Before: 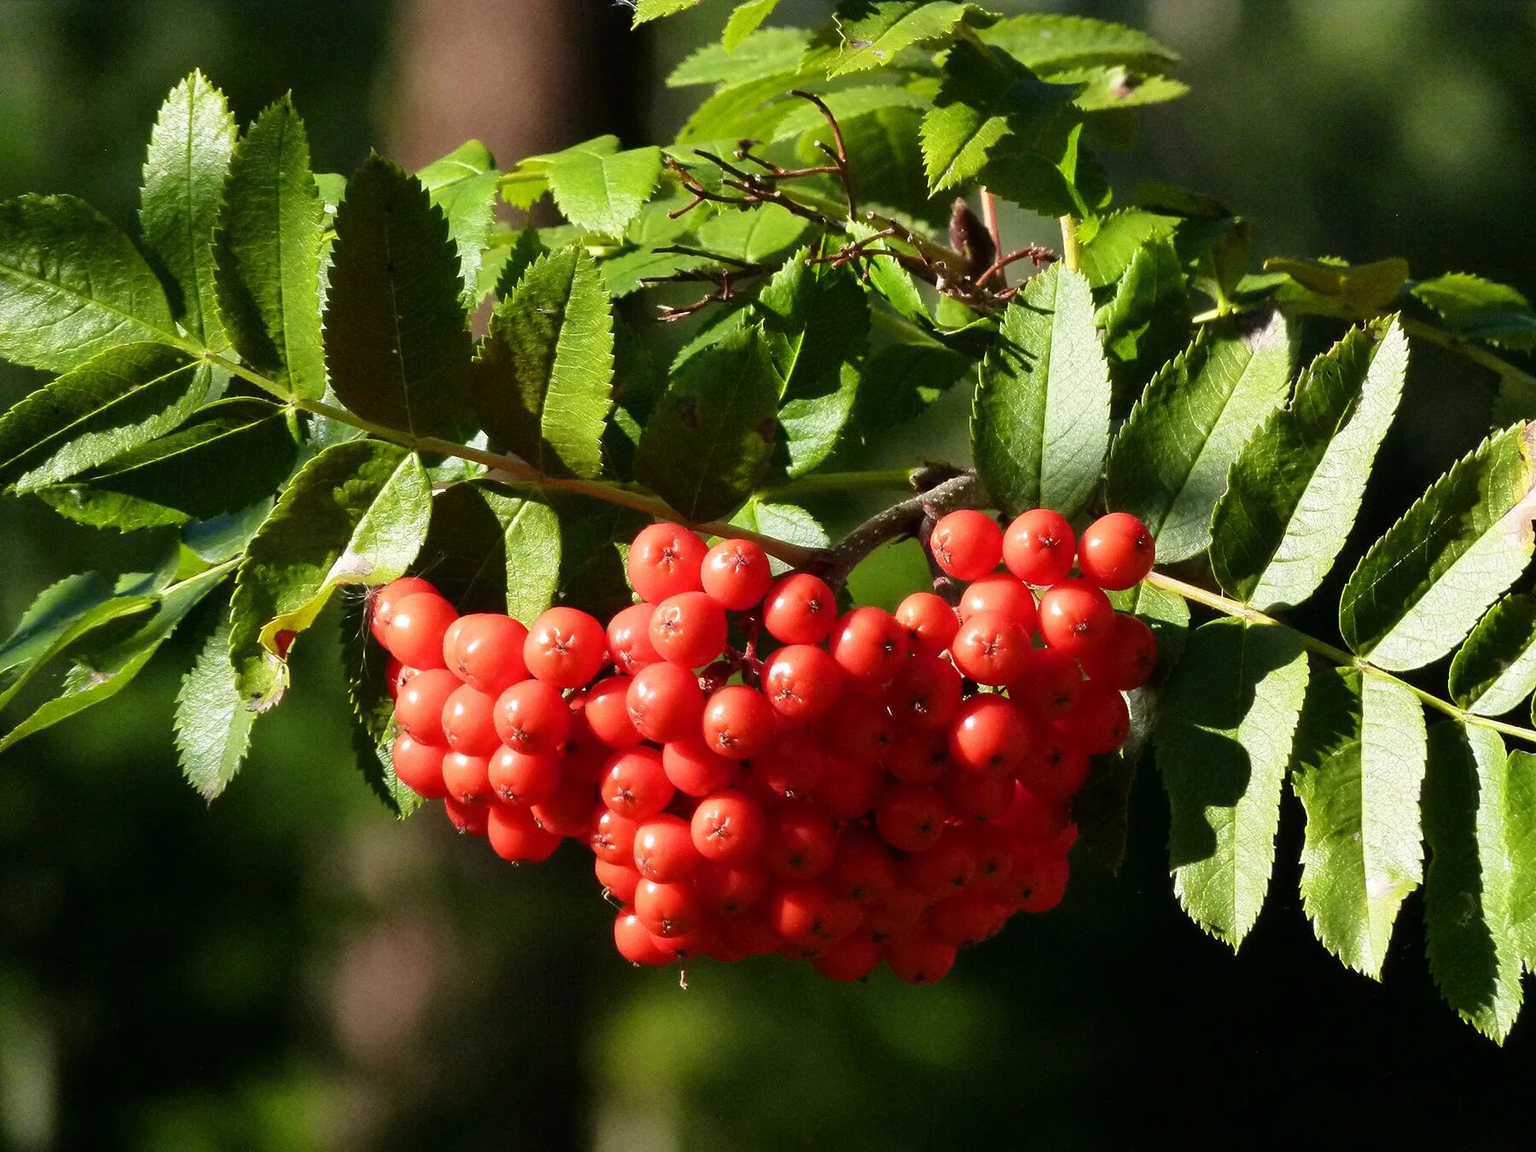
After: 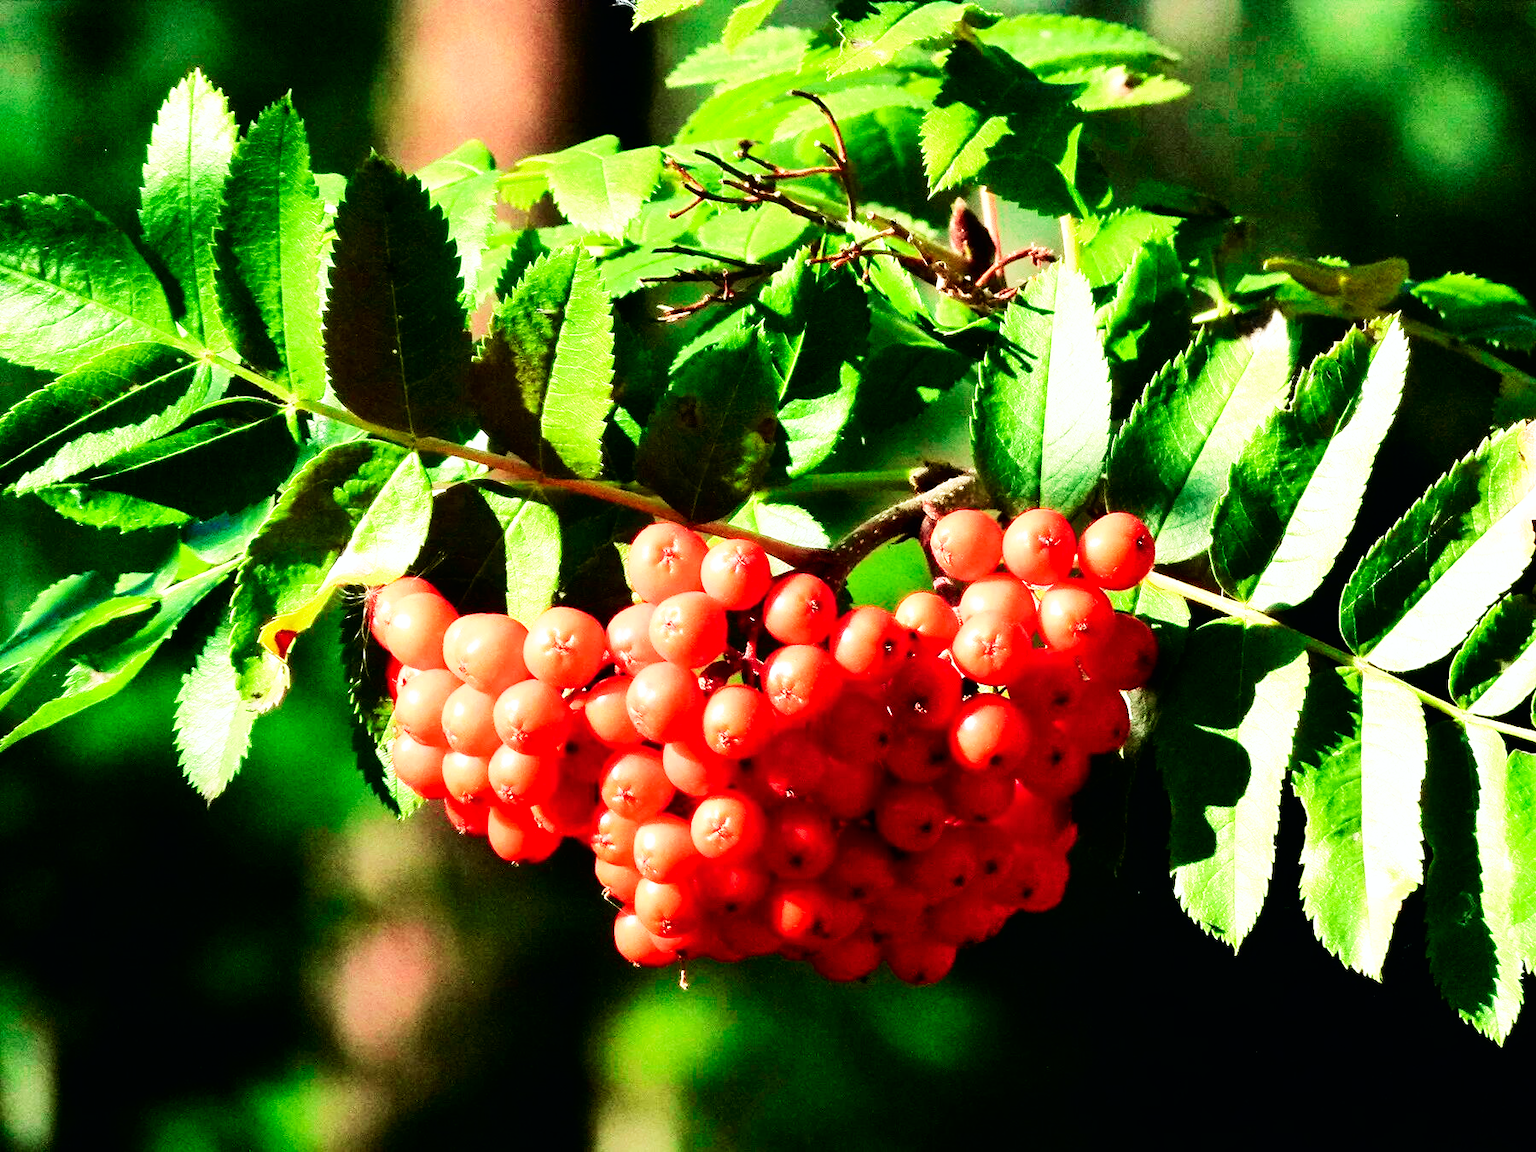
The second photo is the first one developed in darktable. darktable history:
tone curve: curves: ch0 [(0, 0) (0.051, 0.027) (0.096, 0.071) (0.219, 0.248) (0.428, 0.52) (0.596, 0.713) (0.727, 0.823) (0.859, 0.924) (1, 1)]; ch1 [(0, 0) (0.1, 0.038) (0.318, 0.221) (0.413, 0.325) (0.443, 0.412) (0.483, 0.474) (0.503, 0.501) (0.516, 0.515) (0.548, 0.575) (0.561, 0.596) (0.594, 0.647) (0.666, 0.701) (1, 1)]; ch2 [(0, 0) (0.453, 0.435) (0.479, 0.476) (0.504, 0.5) (0.52, 0.526) (0.557, 0.585) (0.583, 0.608) (0.824, 0.815) (1, 1)], color space Lab, independent channels, preserve colors none
base curve: curves: ch0 [(0, 0) (0.007, 0.004) (0.027, 0.03) (0.046, 0.07) (0.207, 0.54) (0.442, 0.872) (0.673, 0.972) (1, 1)], preserve colors none
